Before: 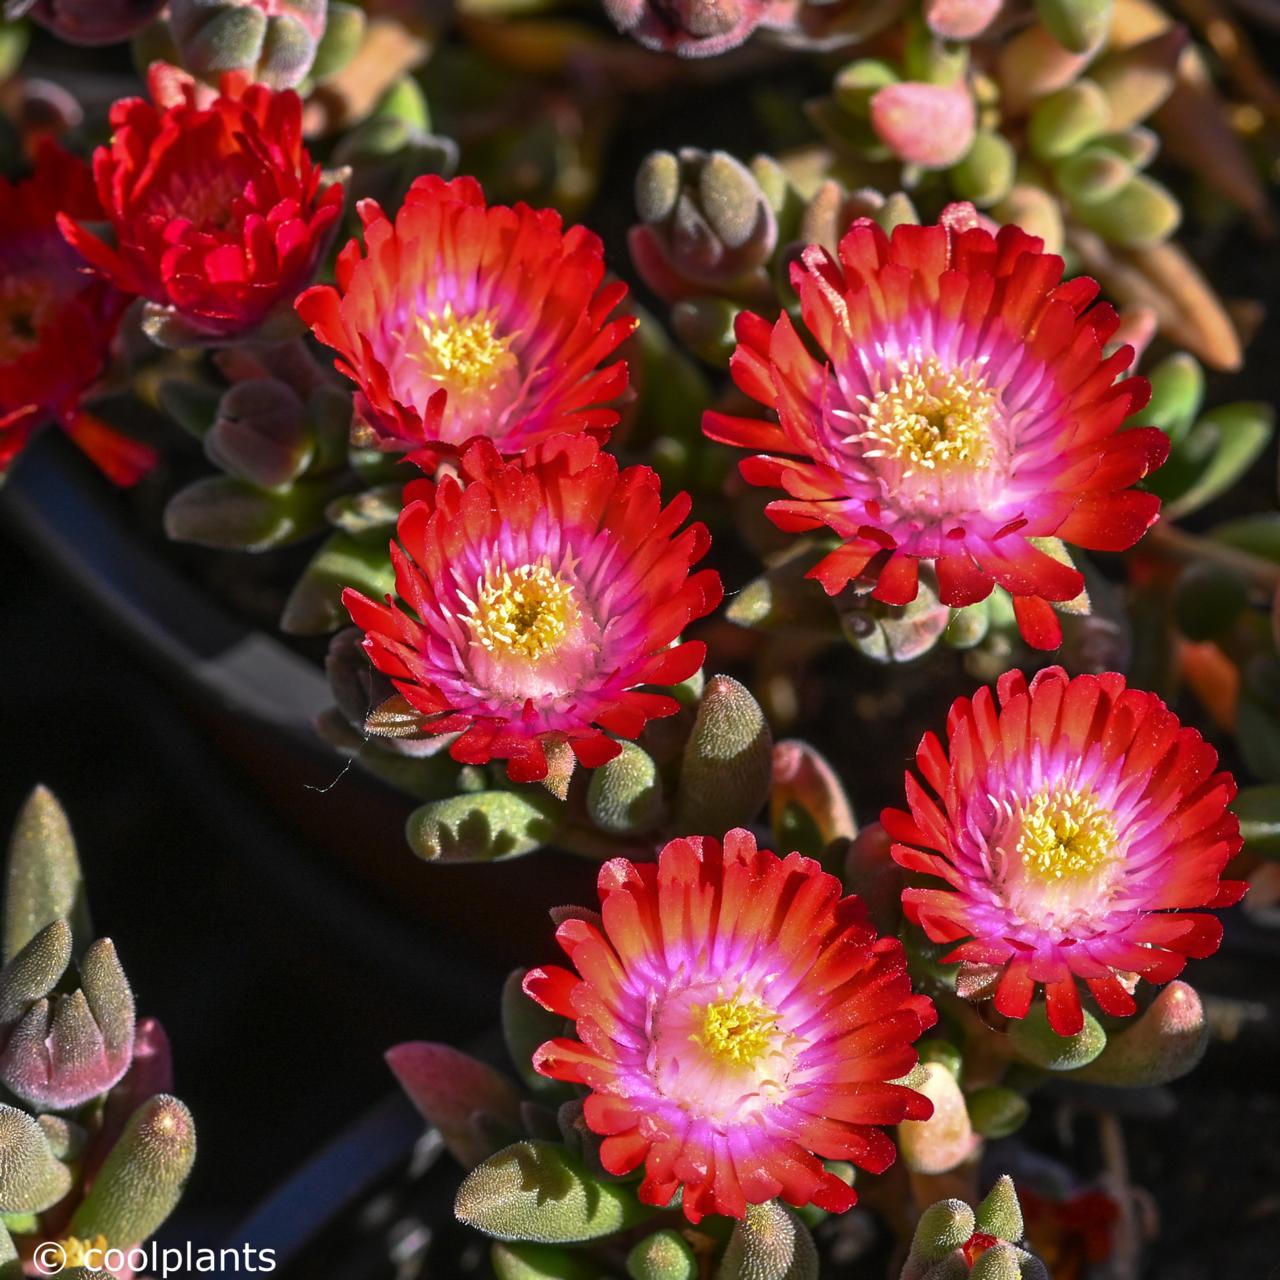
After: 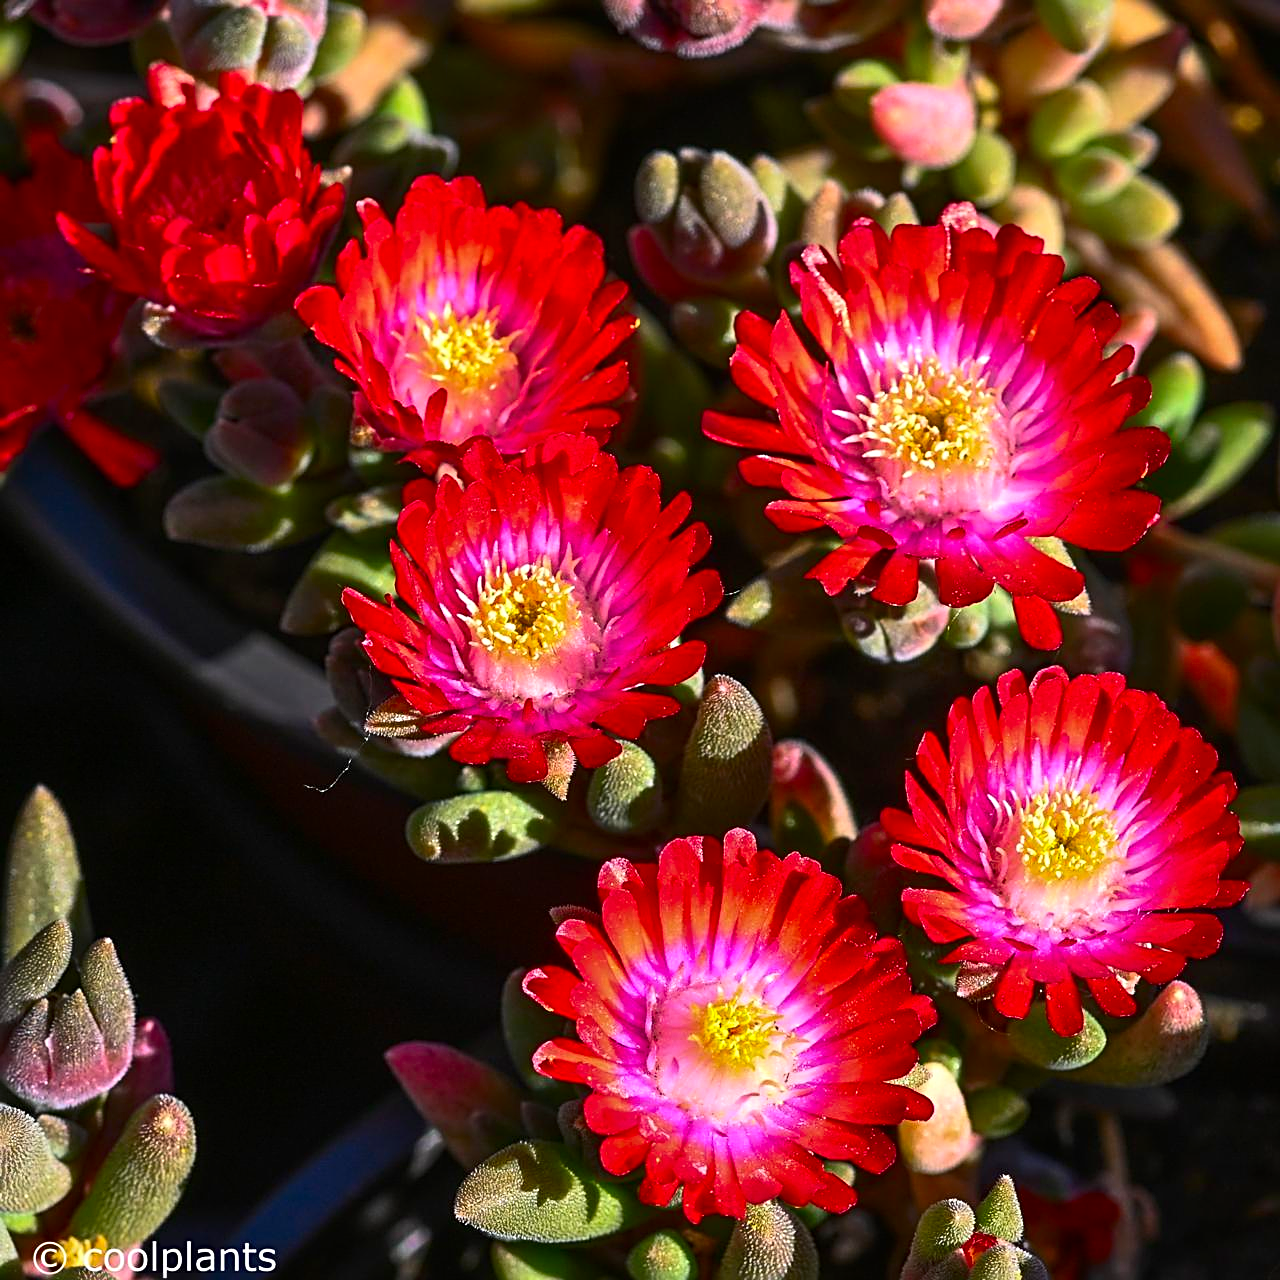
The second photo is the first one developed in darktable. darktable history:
sharpen: radius 2.535, amount 0.622
contrast brightness saturation: contrast 0.167, saturation 0.319
